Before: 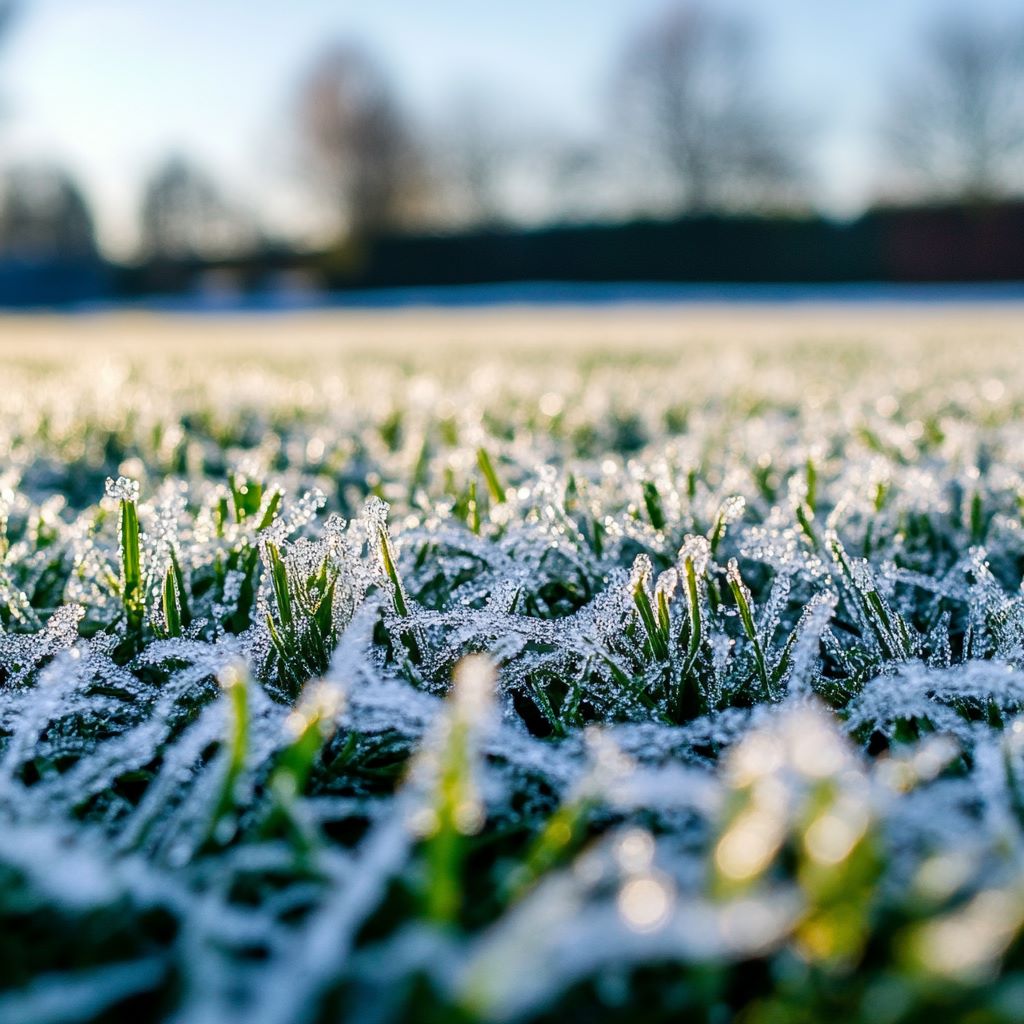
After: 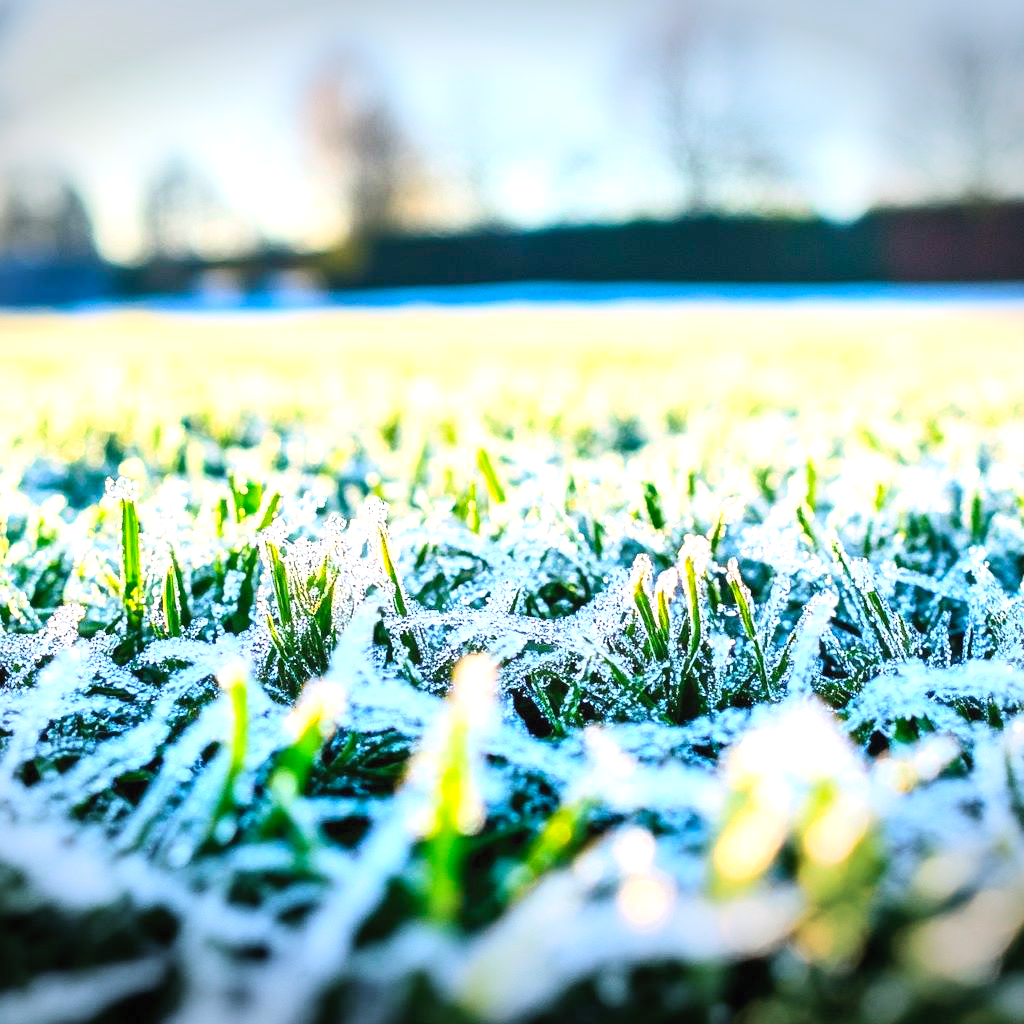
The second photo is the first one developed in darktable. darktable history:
exposure: black level correction 0, exposure 1.106 EV, compensate exposure bias true, compensate highlight preservation false
contrast brightness saturation: contrast 0.236, brightness 0.256, saturation 0.389
vignetting: fall-off start 100.9%, width/height ratio 1.322
